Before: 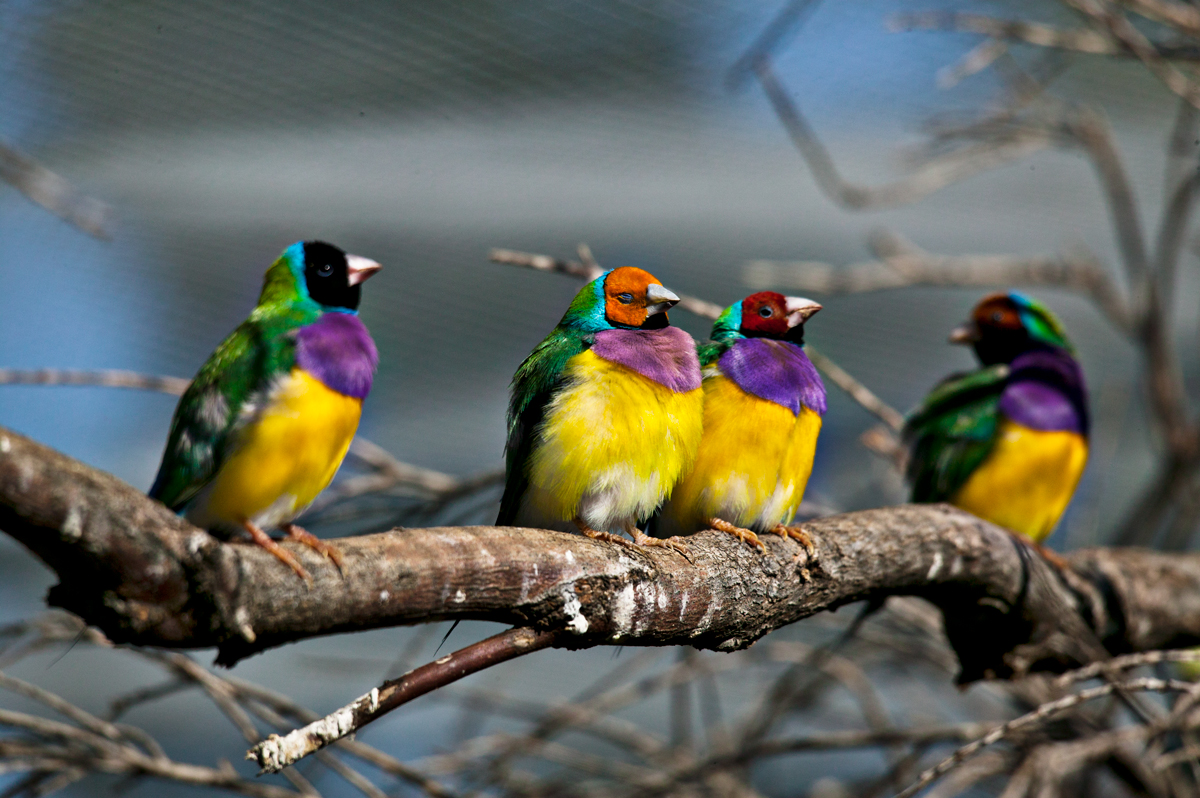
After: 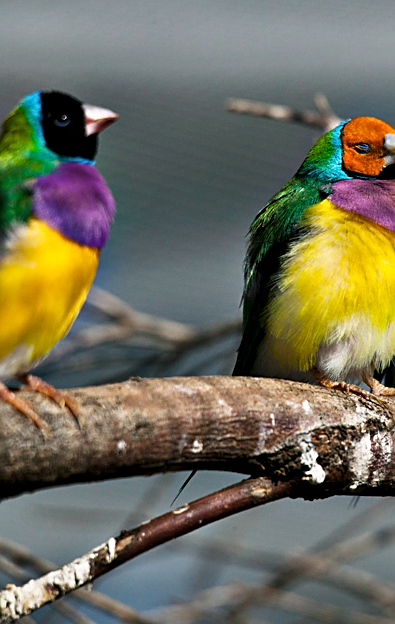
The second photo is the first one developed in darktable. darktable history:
sharpen: on, module defaults
crop and rotate: left 21.938%, top 18.8%, right 45.084%, bottom 2.982%
